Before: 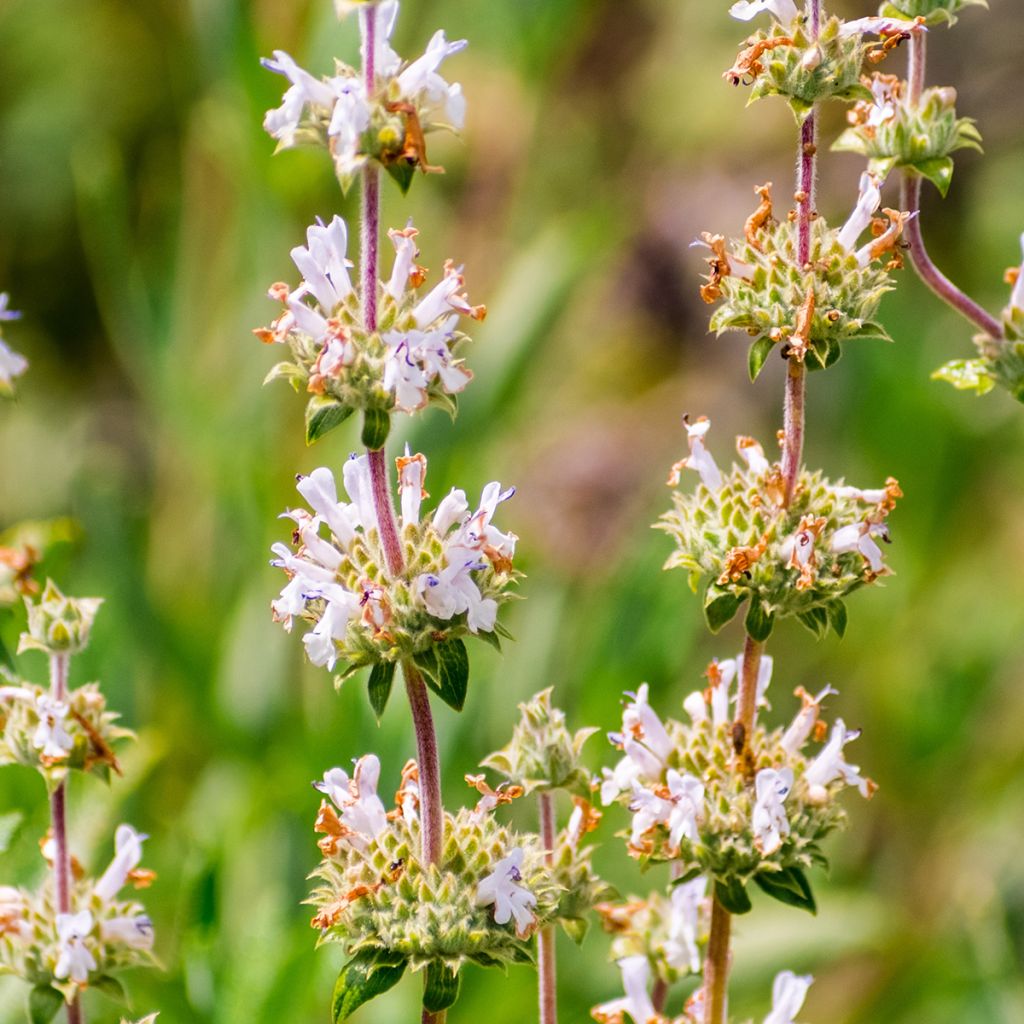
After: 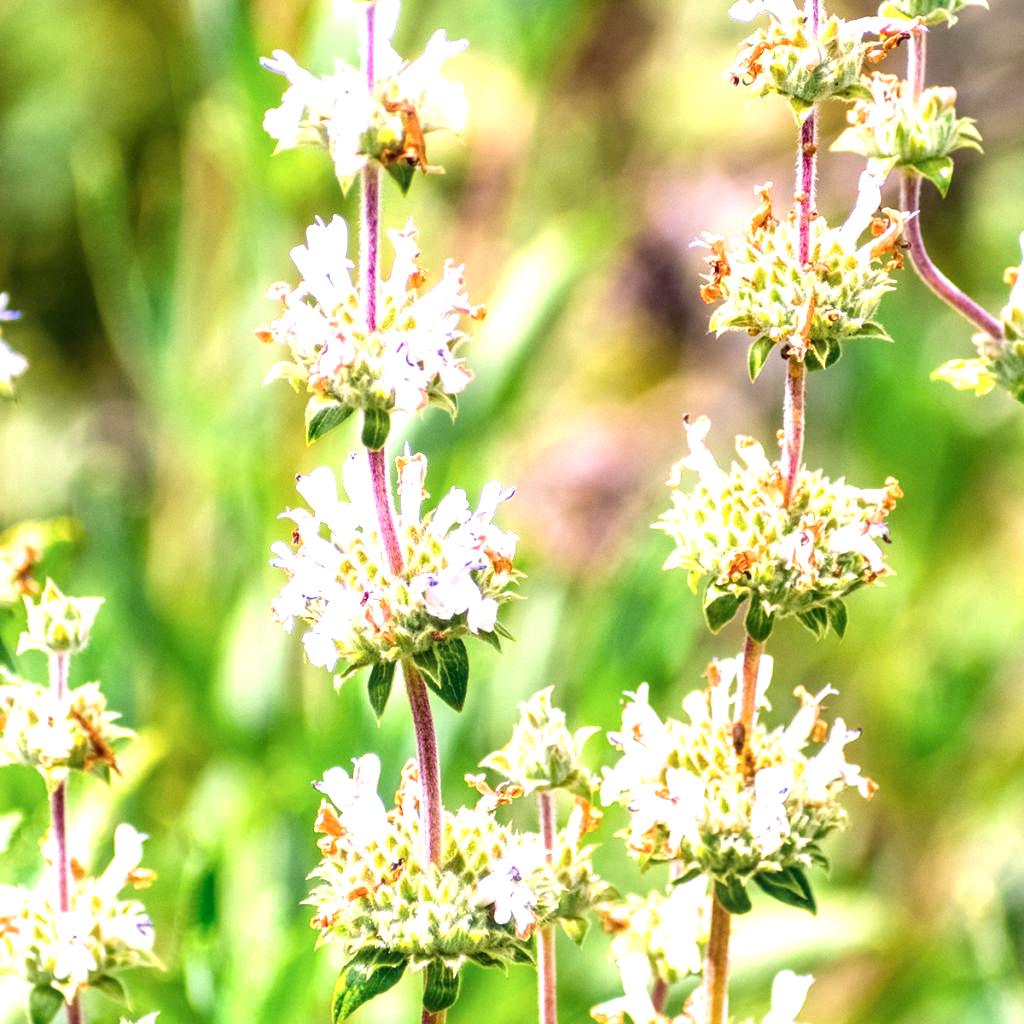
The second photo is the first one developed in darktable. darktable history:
local contrast: on, module defaults
exposure: black level correction 0, exposure 1.2 EV, compensate exposure bias true, compensate highlight preservation false
color calibration: illuminant as shot in camera, x 0.358, y 0.373, temperature 4628.91 K
